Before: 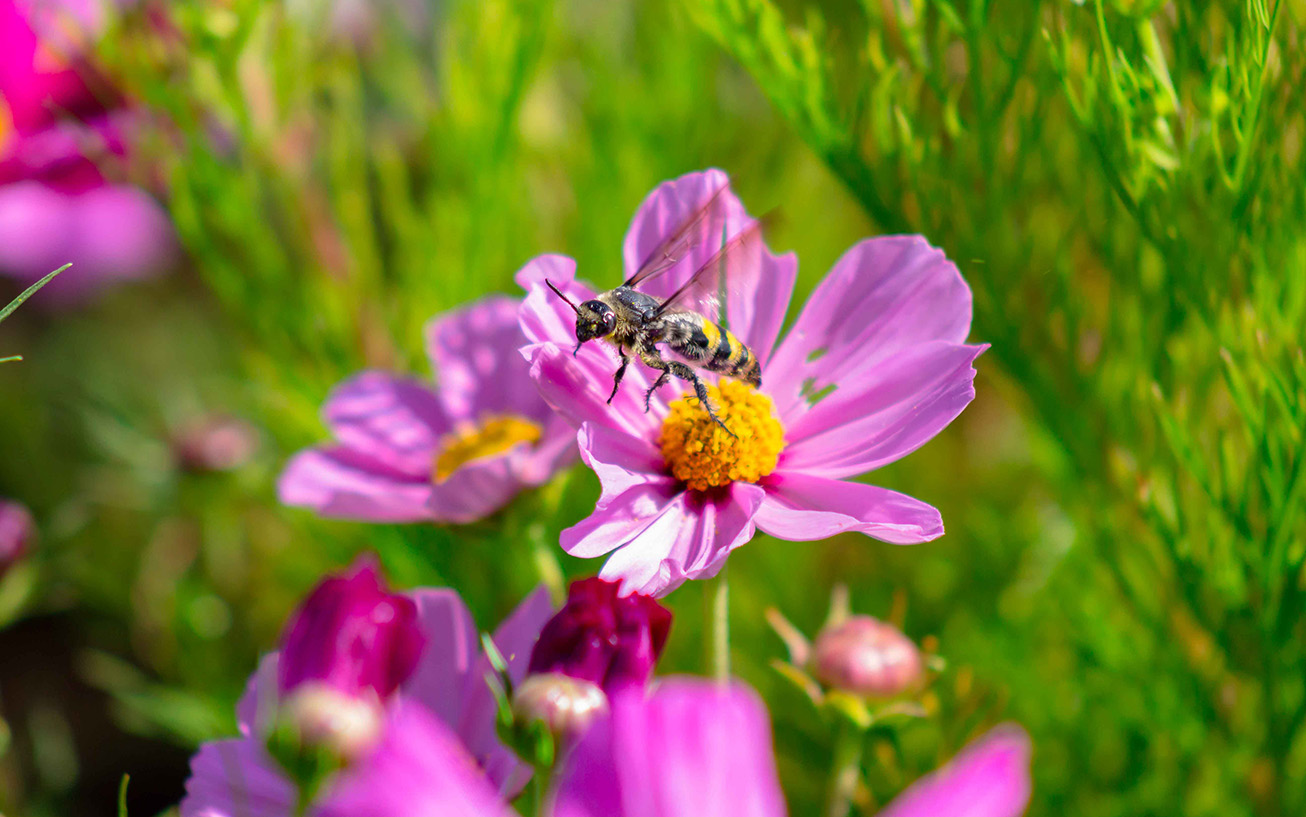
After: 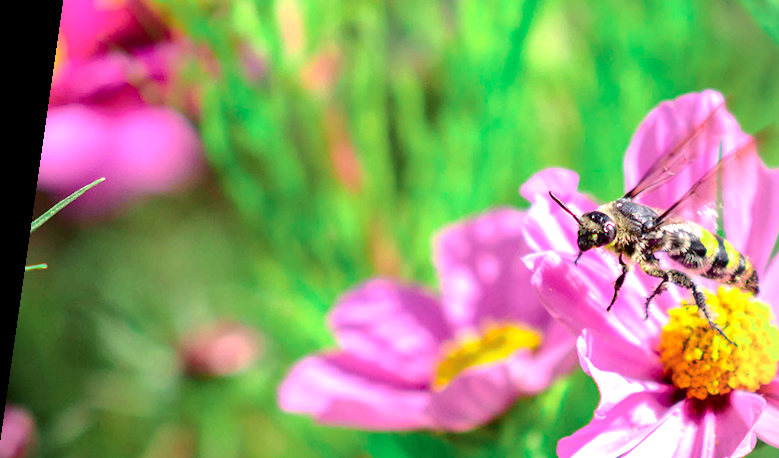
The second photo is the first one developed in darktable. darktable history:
crop and rotate: left 3.047%, top 7.509%, right 42.236%, bottom 37.598%
exposure: black level correction 0, exposure 0.7 EV, compensate exposure bias true, compensate highlight preservation false
tone curve: curves: ch0 [(0.003, 0) (0.066, 0.023) (0.149, 0.094) (0.264, 0.238) (0.395, 0.401) (0.517, 0.553) (0.716, 0.743) (0.813, 0.846) (1, 1)]; ch1 [(0, 0) (0.164, 0.115) (0.337, 0.332) (0.39, 0.398) (0.464, 0.461) (0.501, 0.5) (0.521, 0.529) (0.571, 0.588) (0.652, 0.681) (0.733, 0.749) (0.811, 0.796) (1, 1)]; ch2 [(0, 0) (0.337, 0.382) (0.464, 0.476) (0.501, 0.502) (0.527, 0.54) (0.556, 0.567) (0.6, 0.59) (0.687, 0.675) (1, 1)], color space Lab, independent channels, preserve colors none
vignetting: fall-off start 91.19%
color zones: curves: ch2 [(0, 0.5) (0.143, 0.517) (0.286, 0.571) (0.429, 0.522) (0.571, 0.5) (0.714, 0.5) (0.857, 0.5) (1, 0.5)]
rotate and perspective: rotation 0.128°, lens shift (vertical) -0.181, lens shift (horizontal) -0.044, shear 0.001, automatic cropping off
